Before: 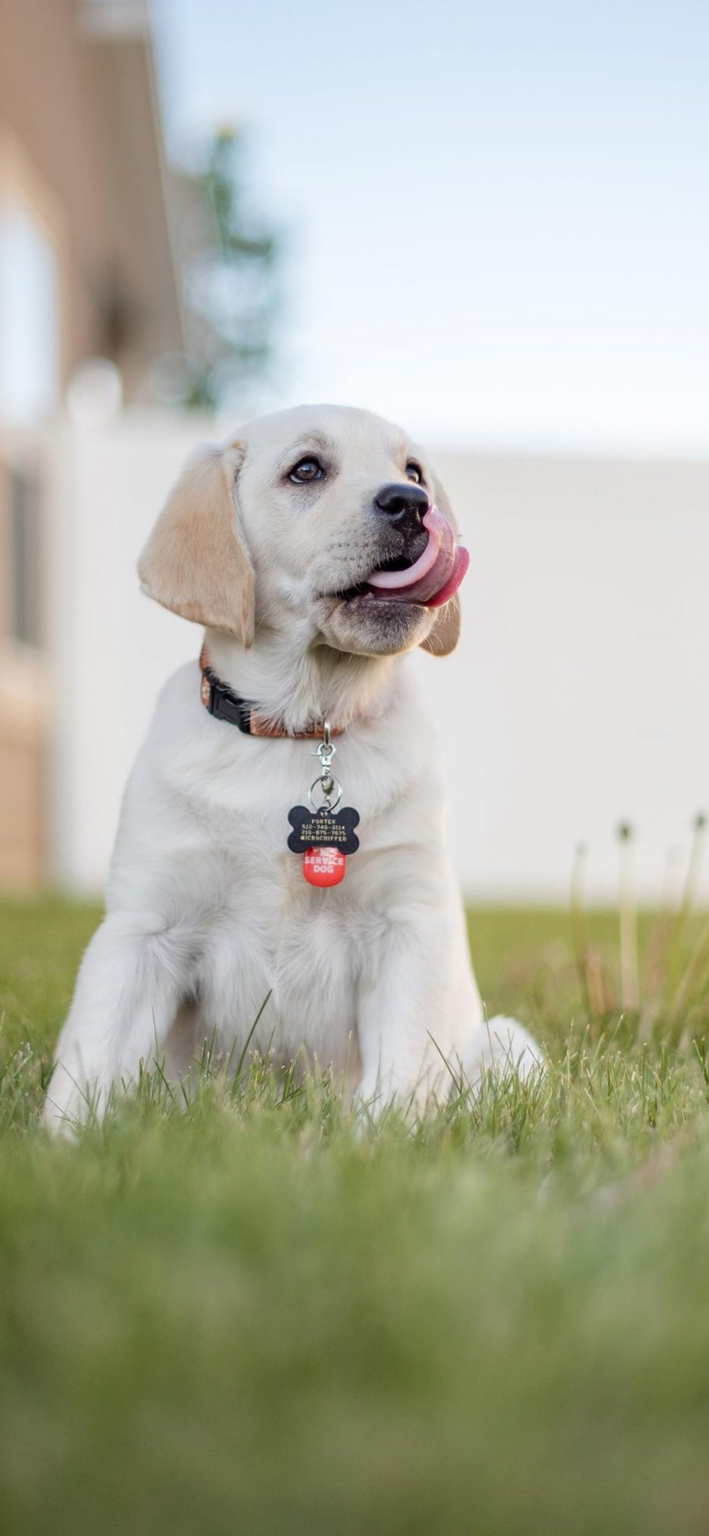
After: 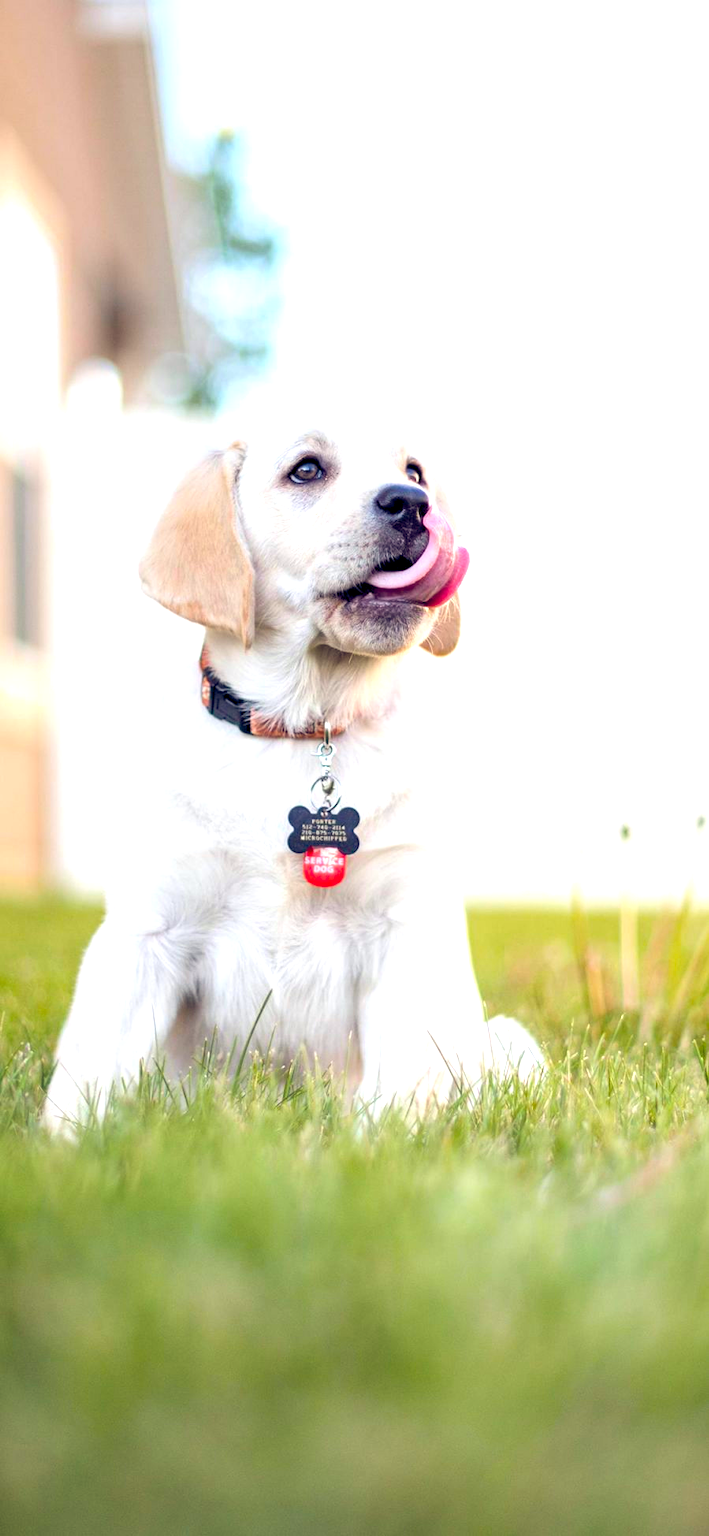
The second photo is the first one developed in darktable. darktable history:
exposure: black level correction 0, exposure 0.928 EV, compensate highlight preservation false
color balance rgb: shadows lift › luminance -9.049%, global offset › luminance -0.298%, global offset › chroma 0.306%, global offset › hue 262.49°, perceptual saturation grading › global saturation 30.269%, global vibrance 18.639%
